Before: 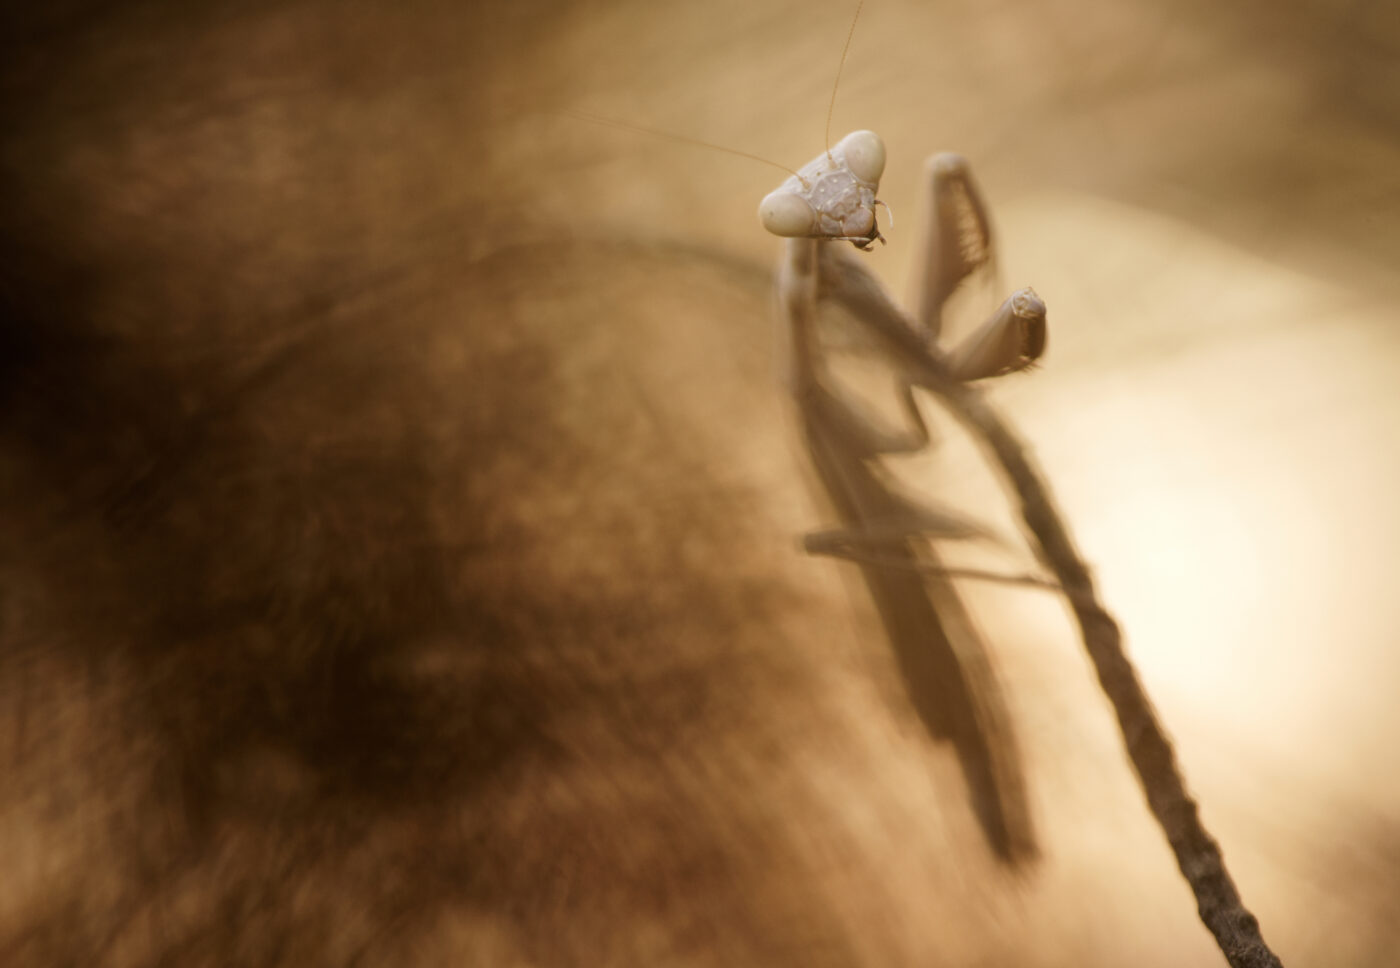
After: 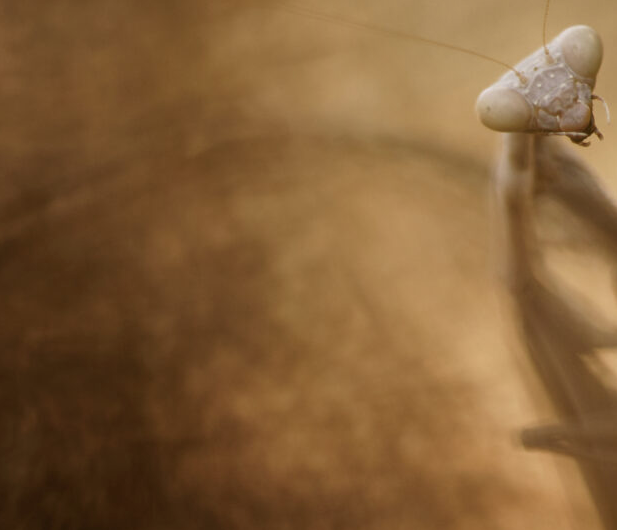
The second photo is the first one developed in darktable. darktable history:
crop: left 20.248%, top 10.86%, right 35.675%, bottom 34.321%
color calibration: illuminant same as pipeline (D50), x 0.346, y 0.359, temperature 5002.42 K
color correction: saturation 0.99
shadows and highlights: shadows 24.5, highlights -78.15, soften with gaussian
